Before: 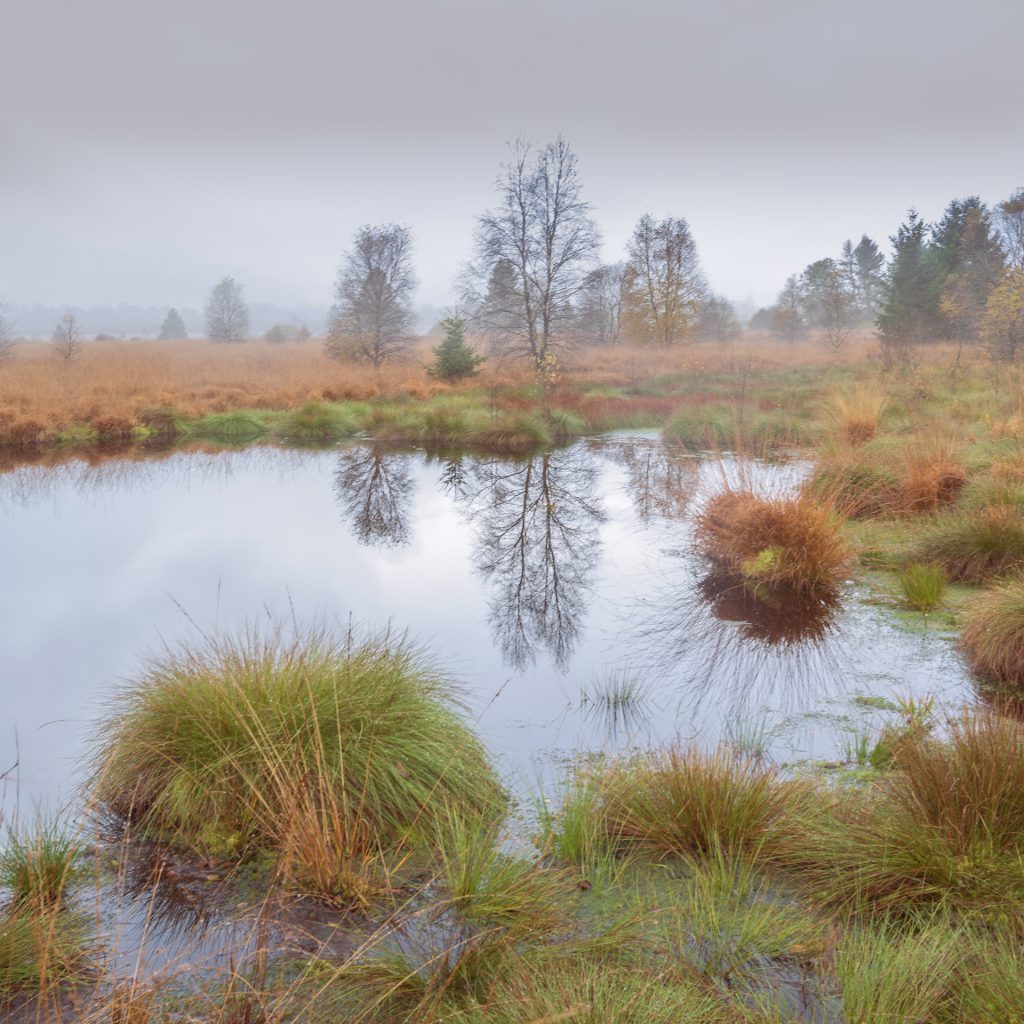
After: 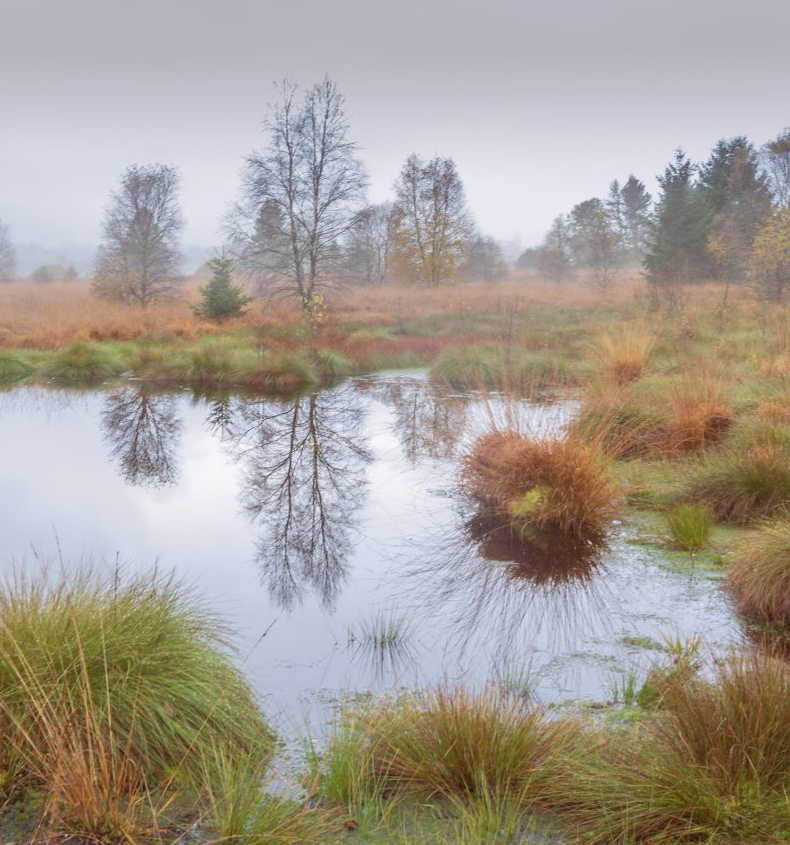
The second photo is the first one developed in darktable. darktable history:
crop: left 22.804%, top 5.872%, bottom 11.577%
